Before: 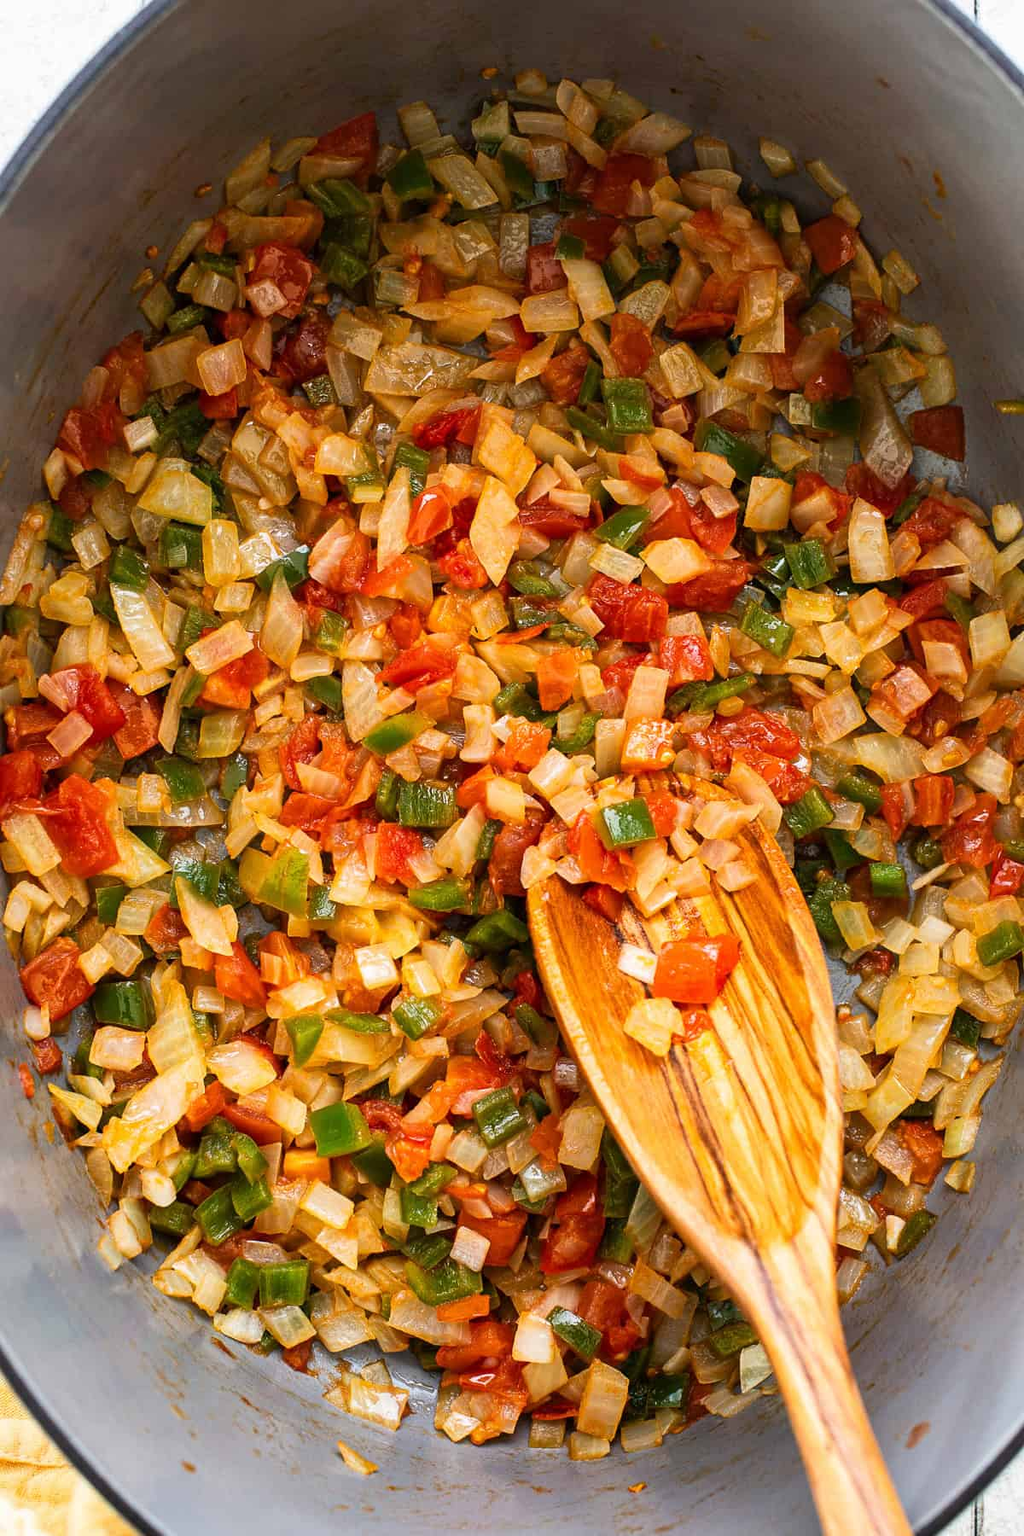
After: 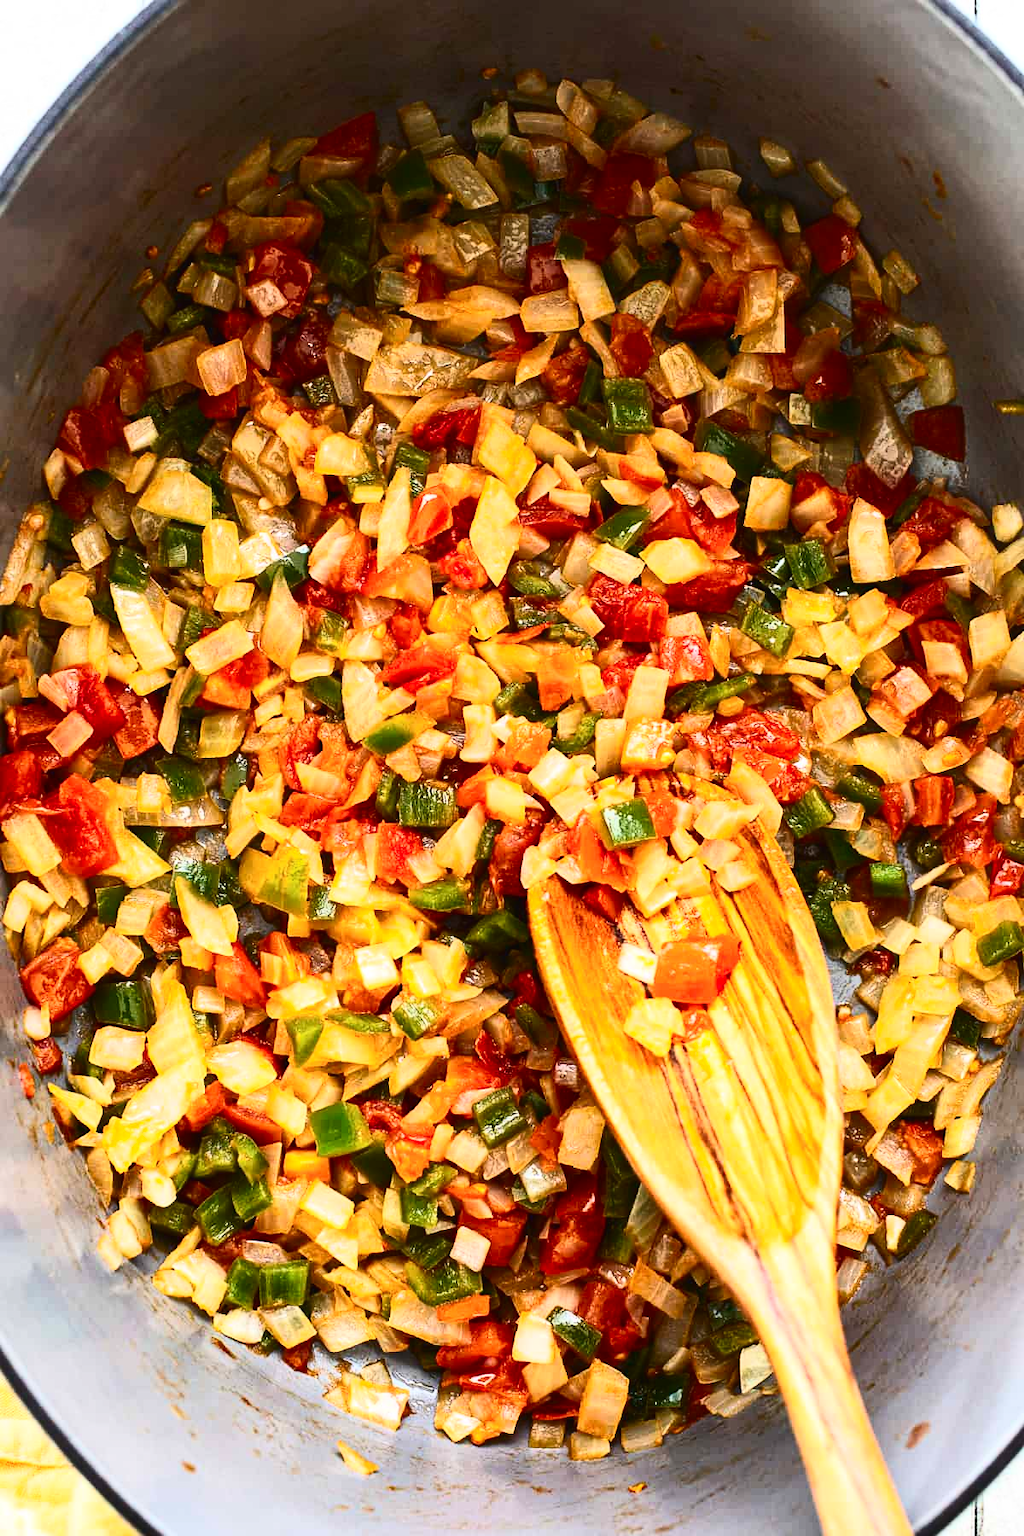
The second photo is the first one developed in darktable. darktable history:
local contrast: mode bilateral grid, contrast 16, coarseness 35, detail 105%, midtone range 0.2
exposure: black level correction -0.005, exposure 0.052 EV, compensate exposure bias true, compensate highlight preservation false
contrast brightness saturation: contrast 0.41, brightness 0.105, saturation 0.214
